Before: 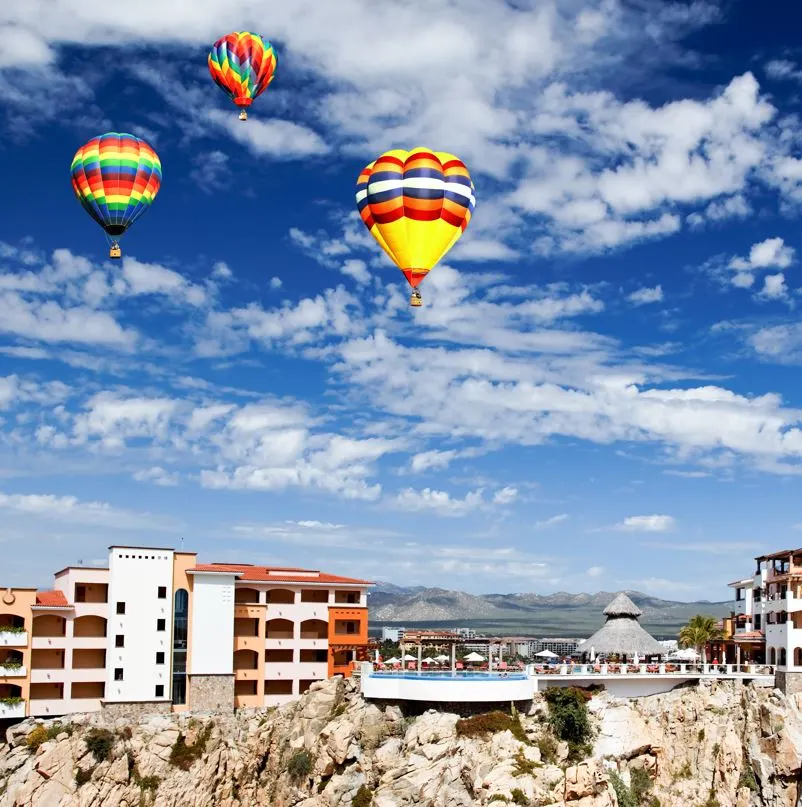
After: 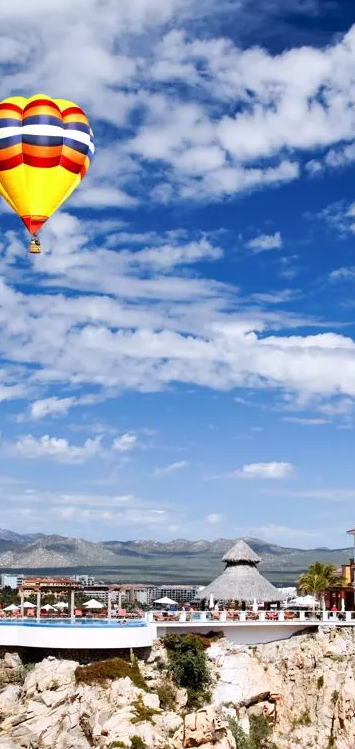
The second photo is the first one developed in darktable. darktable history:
crop: left 47.628%, top 6.643%, right 7.874%
white balance: red 1.009, blue 1.027
shadows and highlights: shadows 37.27, highlights -28.18, soften with gaussian
